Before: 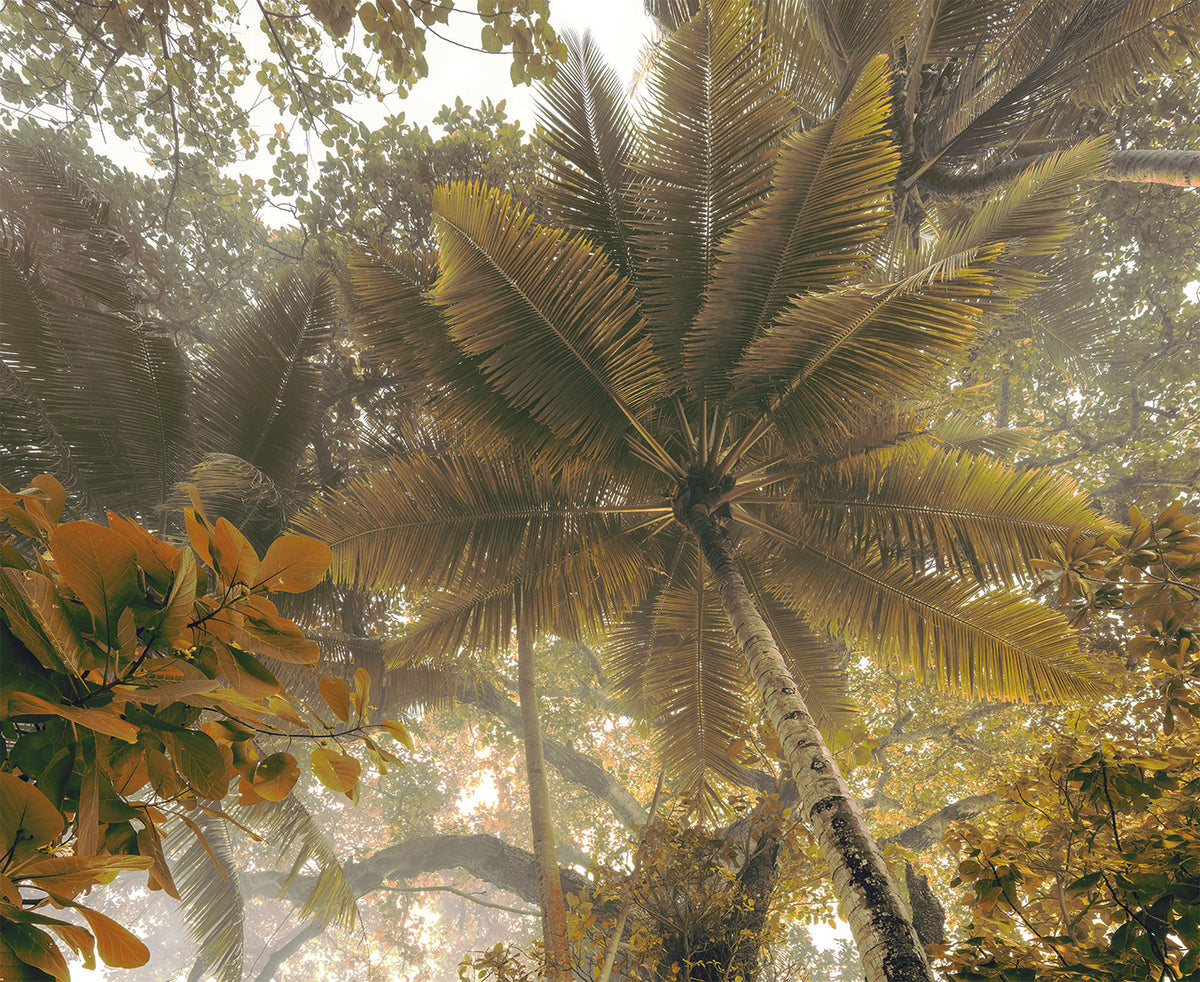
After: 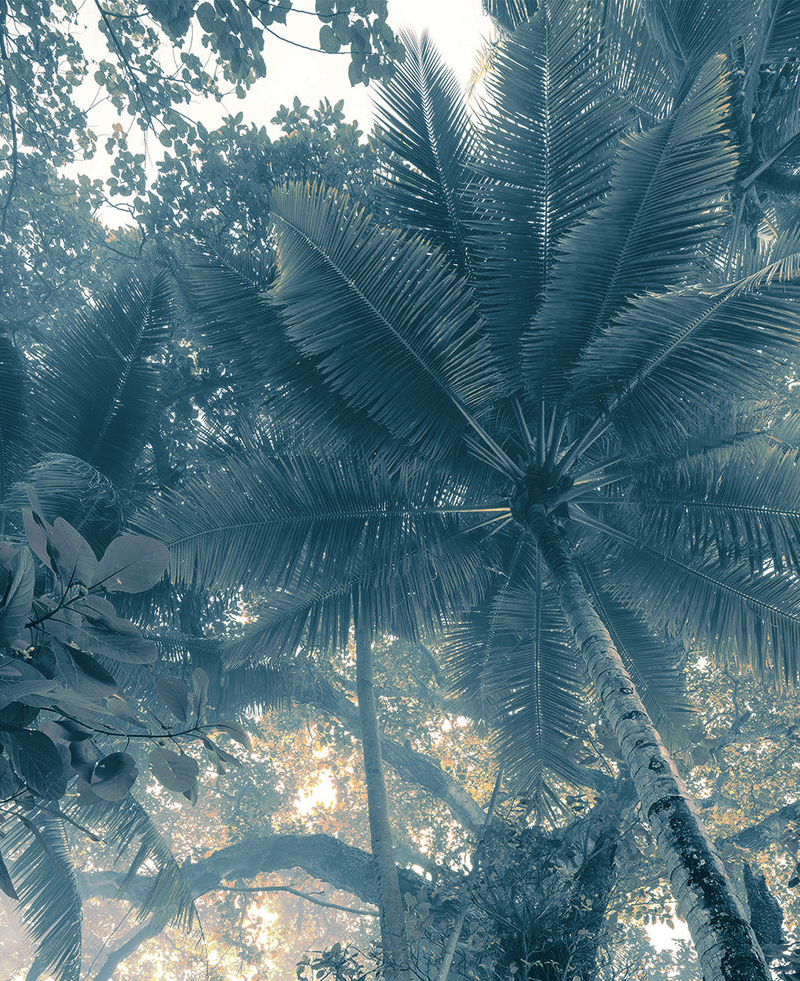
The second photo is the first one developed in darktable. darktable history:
crop and rotate: left 13.537%, right 19.796%
split-toning: shadows › hue 212.4°, balance -70
